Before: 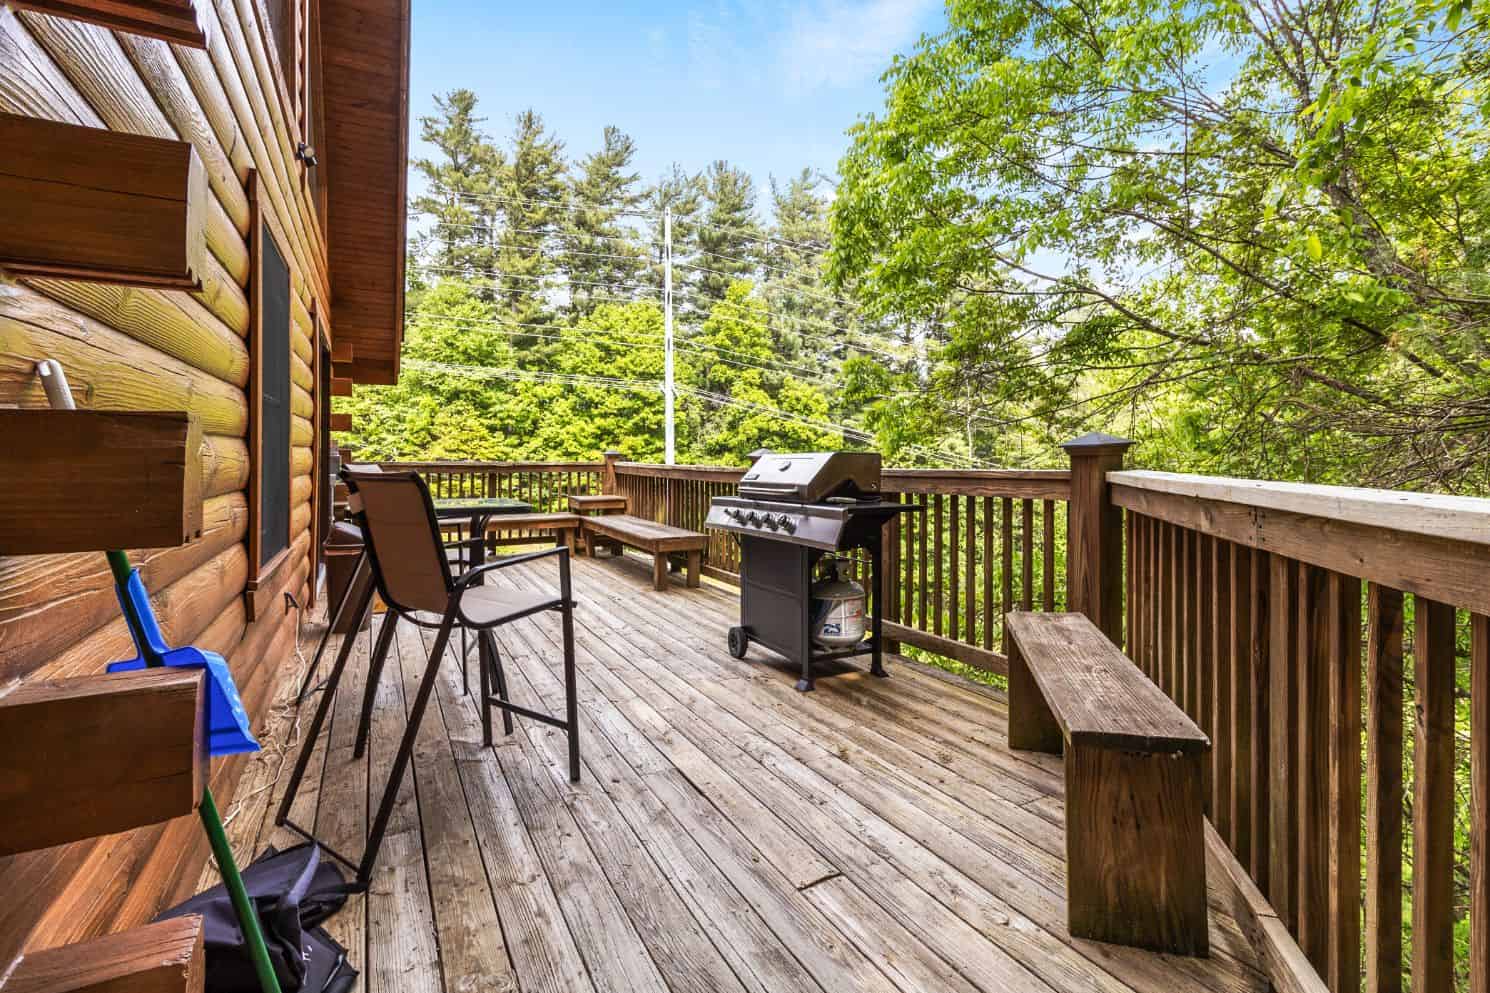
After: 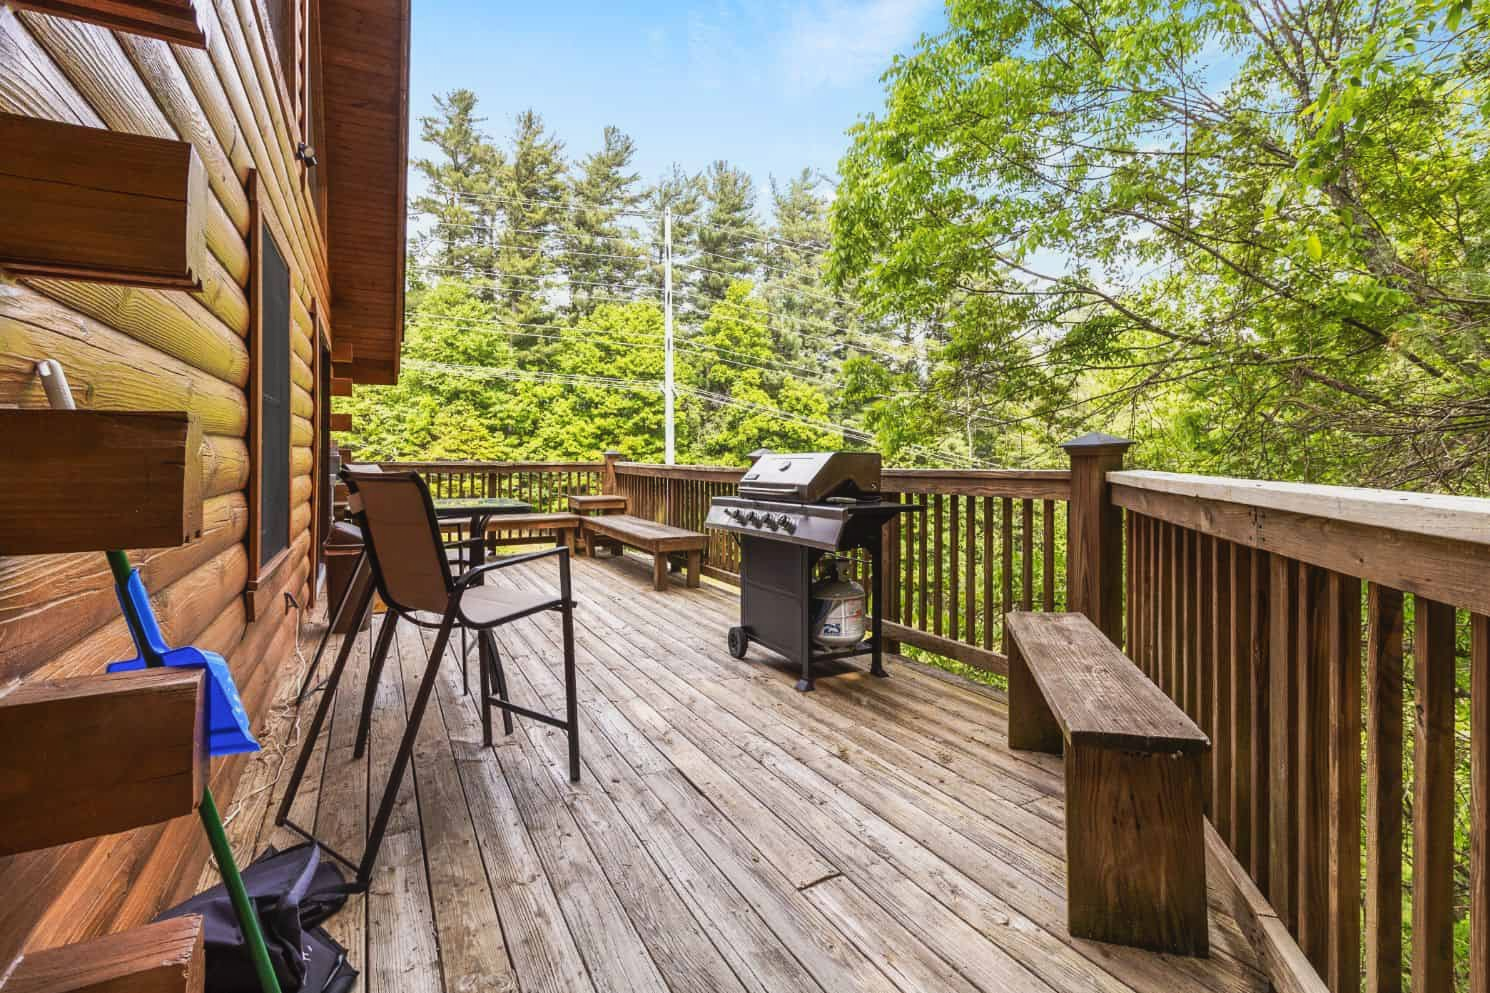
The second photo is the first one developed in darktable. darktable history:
contrast equalizer: octaves 7, y [[0.6 ×6], [0.55 ×6], [0 ×6], [0 ×6], [0 ×6]], mix -0.3
